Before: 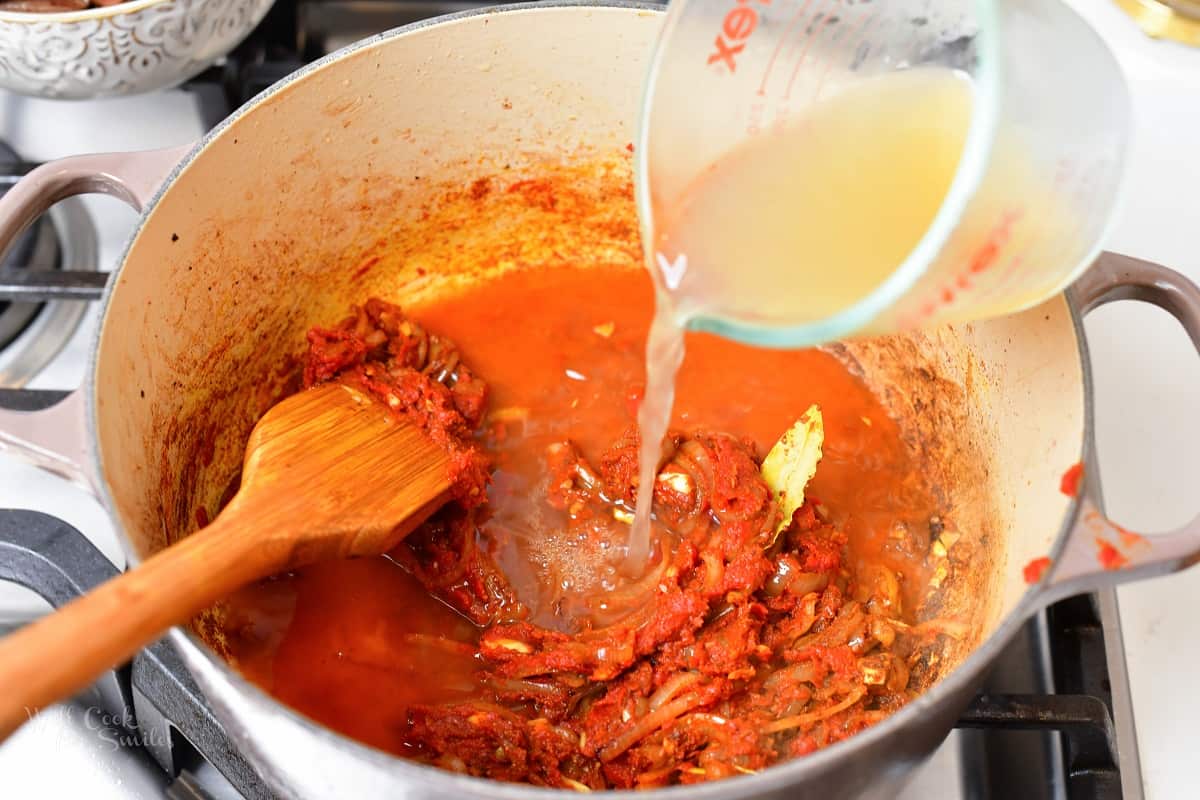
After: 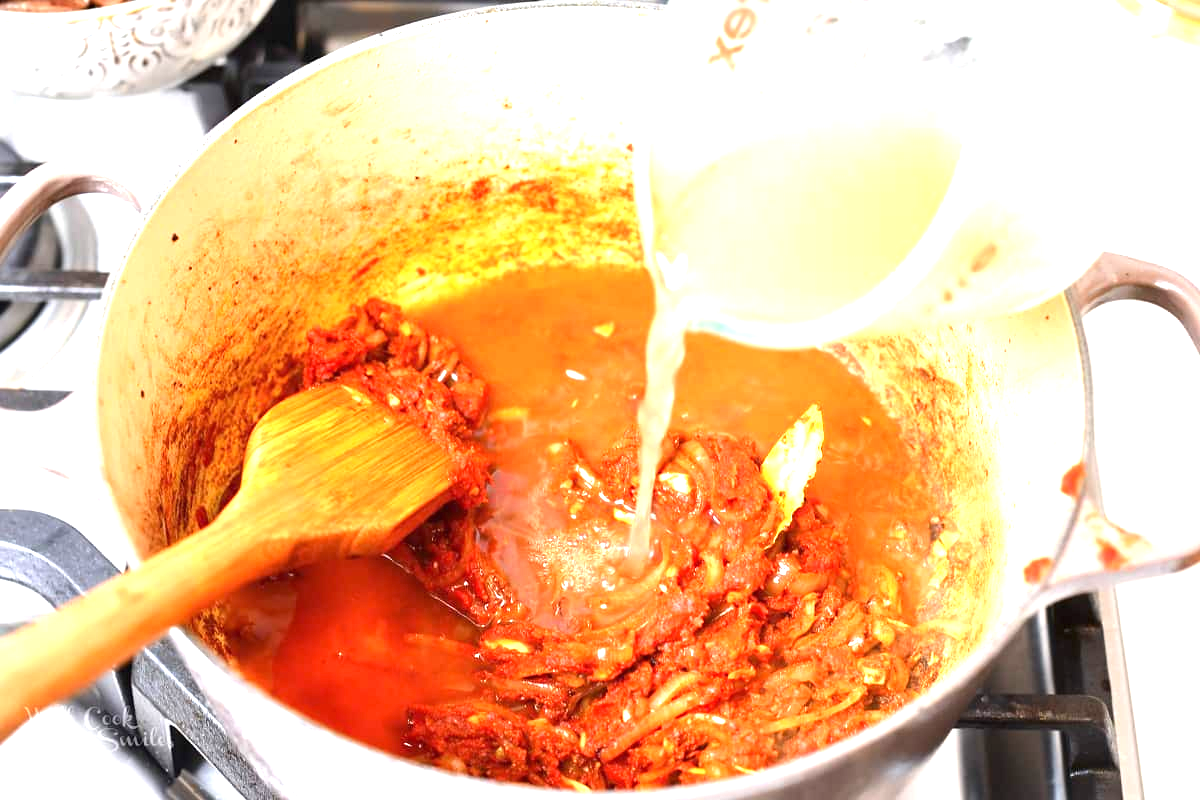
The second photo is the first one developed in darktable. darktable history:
exposure: black level correction 0, exposure 1.375 EV, compensate highlight preservation false
